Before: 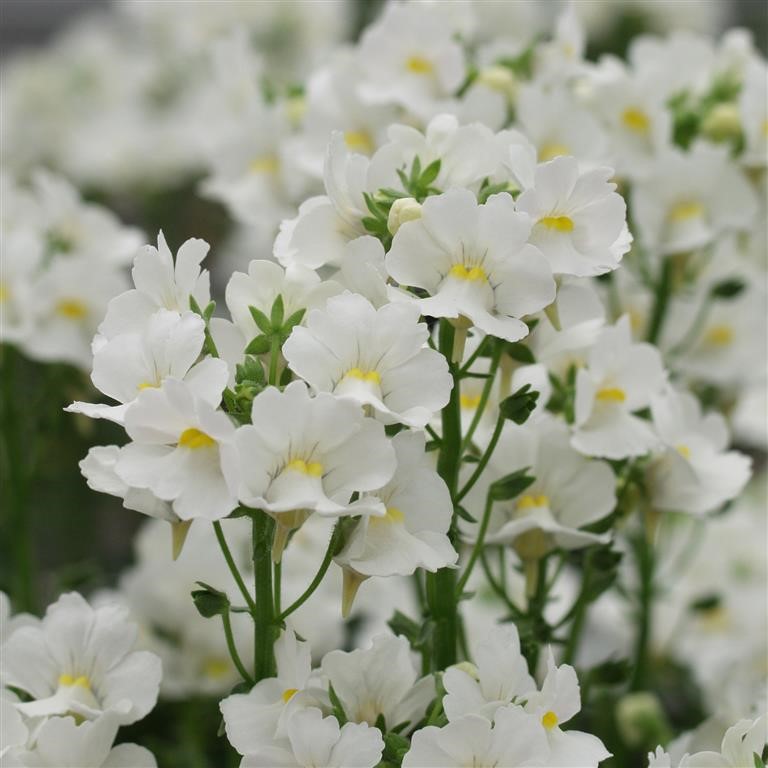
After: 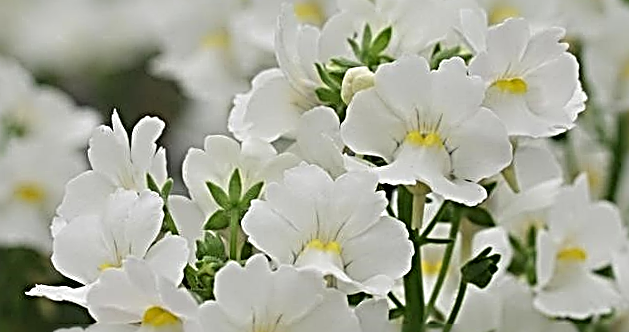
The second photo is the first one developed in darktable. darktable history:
sharpen: radius 3.158, amount 1.731
rotate and perspective: rotation -2.56°, automatic cropping off
local contrast: mode bilateral grid, contrast 100, coarseness 100, detail 94%, midtone range 0.2
crop: left 7.036%, top 18.398%, right 14.379%, bottom 40.043%
